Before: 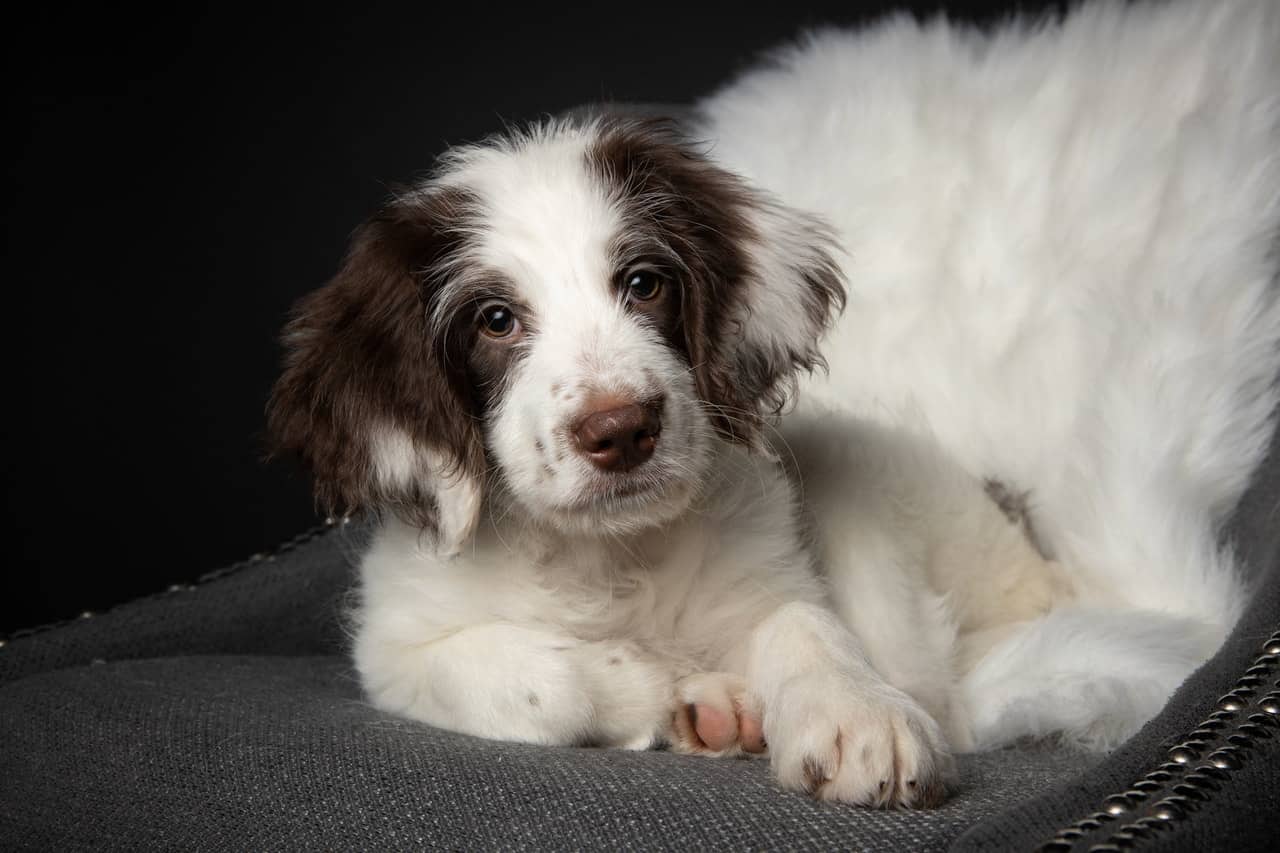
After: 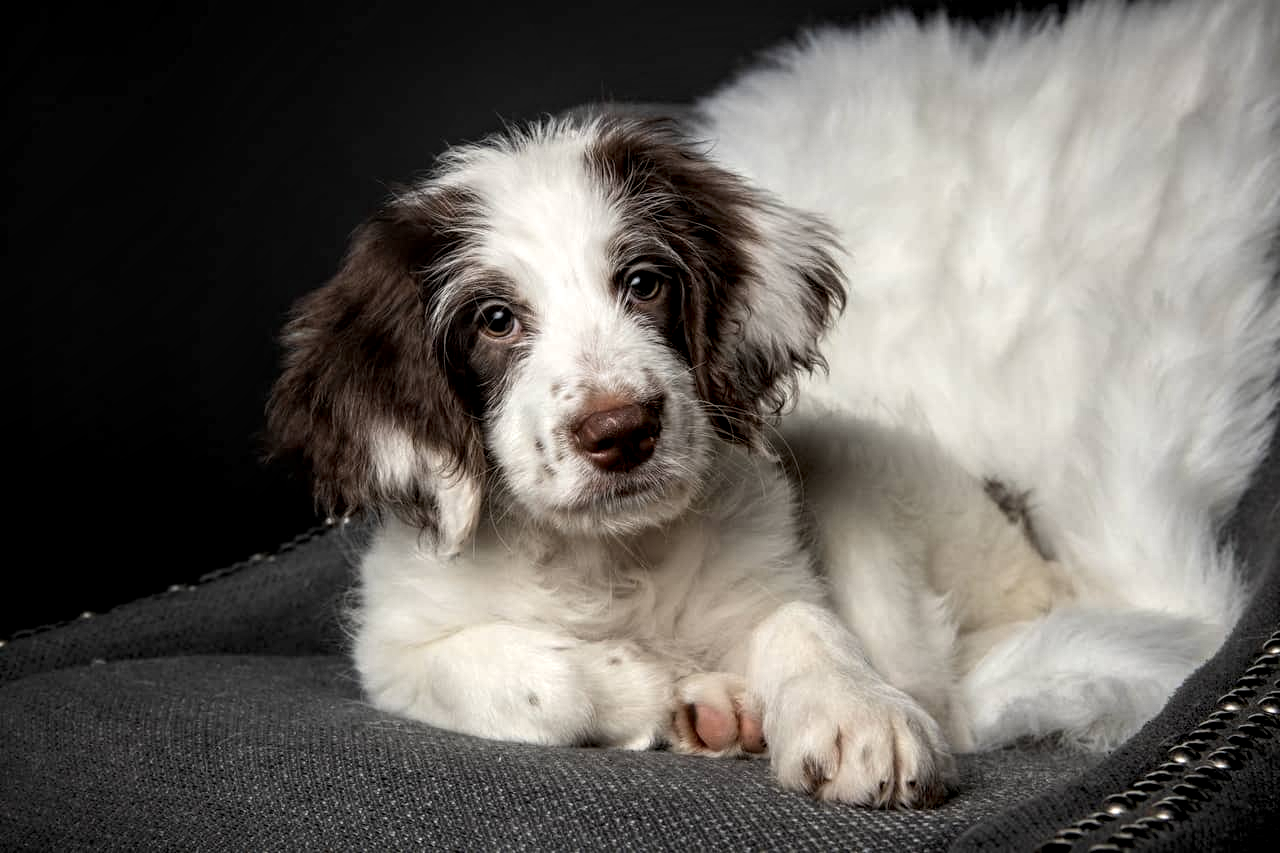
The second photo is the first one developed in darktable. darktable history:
local contrast: detail 160%
levels: levels [0, 0.499, 1]
